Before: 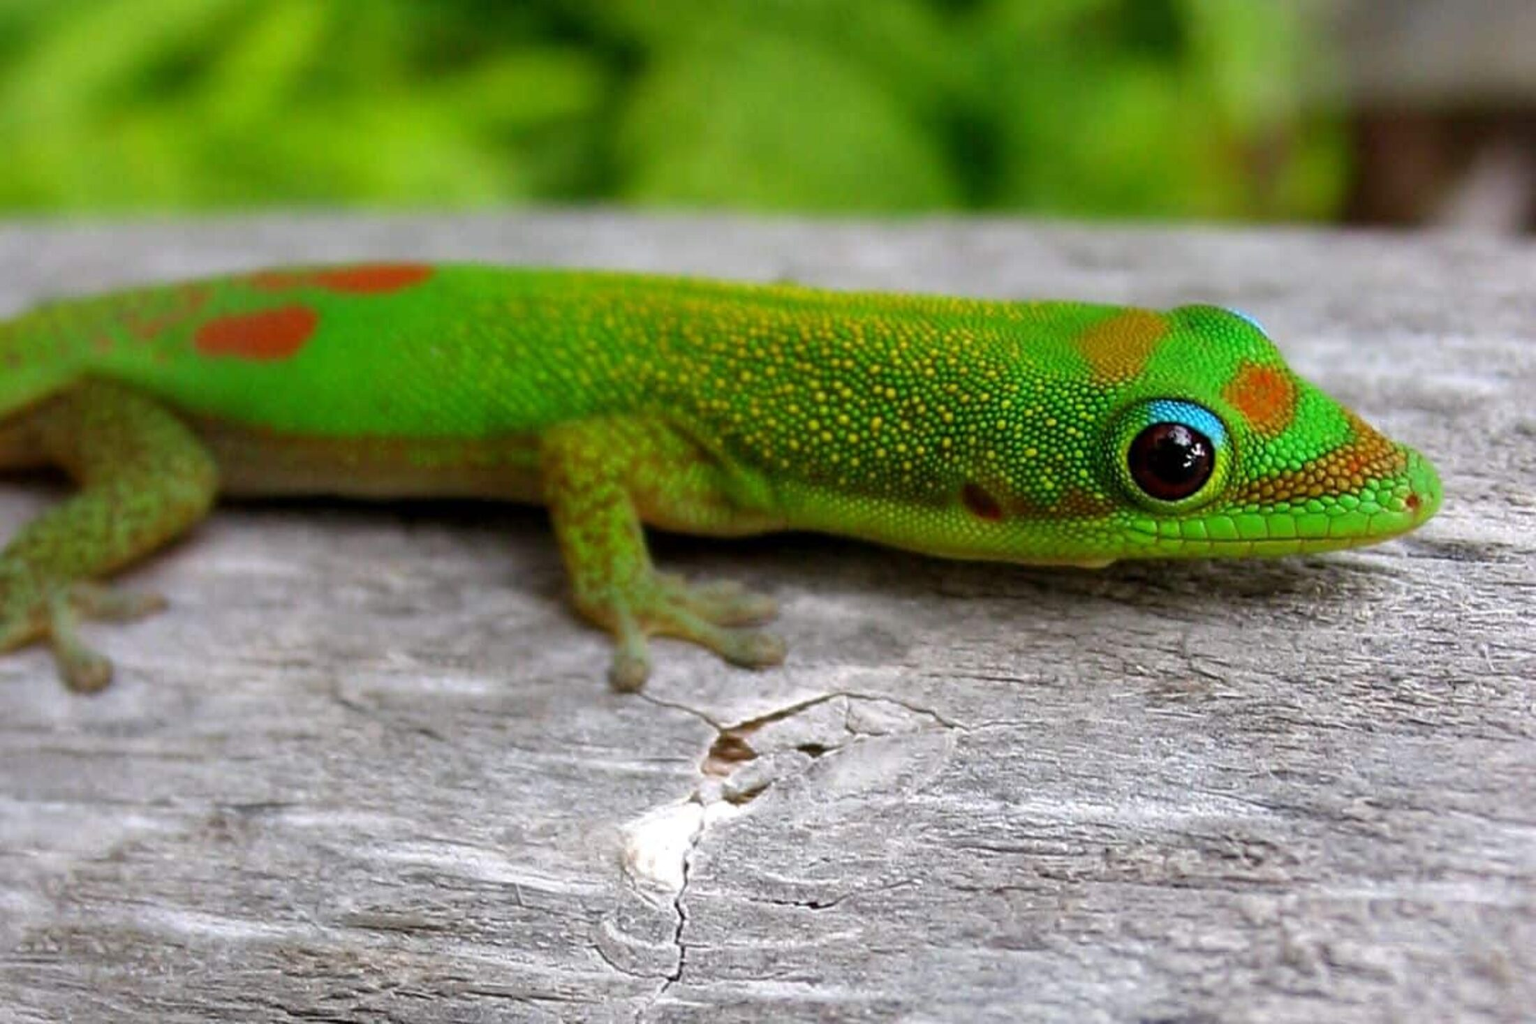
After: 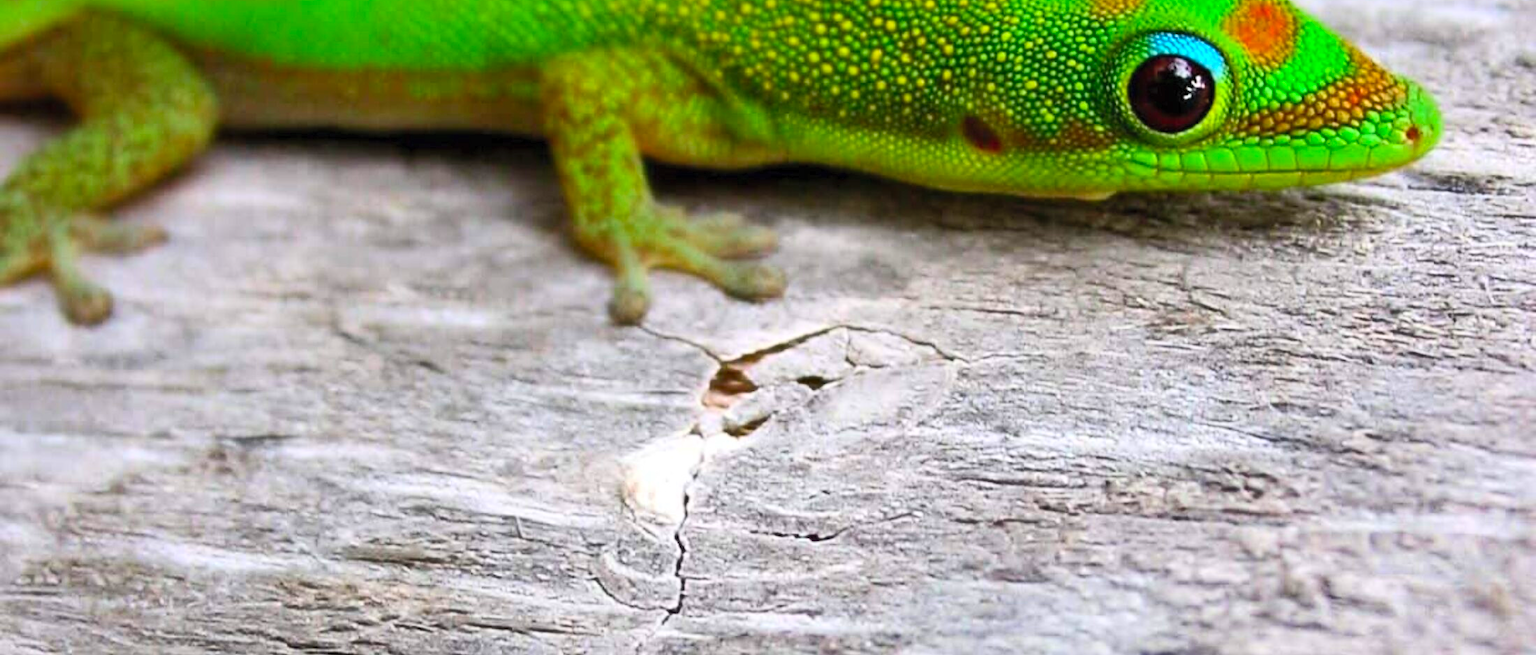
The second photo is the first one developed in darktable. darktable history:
shadows and highlights: shadows 47.49, highlights -42.76, soften with gaussian
crop and rotate: top 35.976%
contrast brightness saturation: contrast 0.236, brightness 0.255, saturation 0.387
